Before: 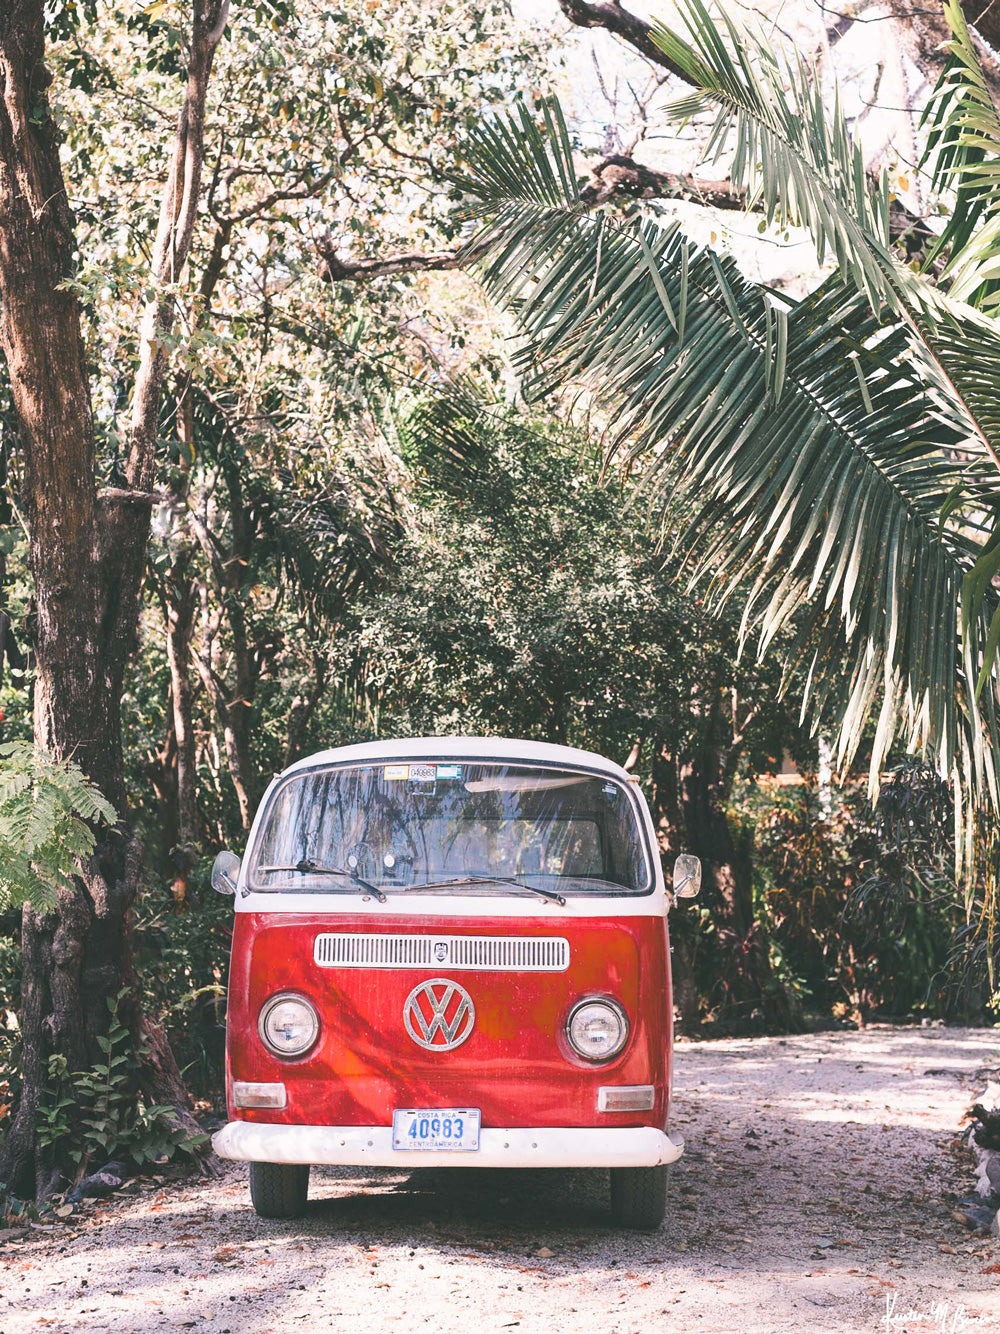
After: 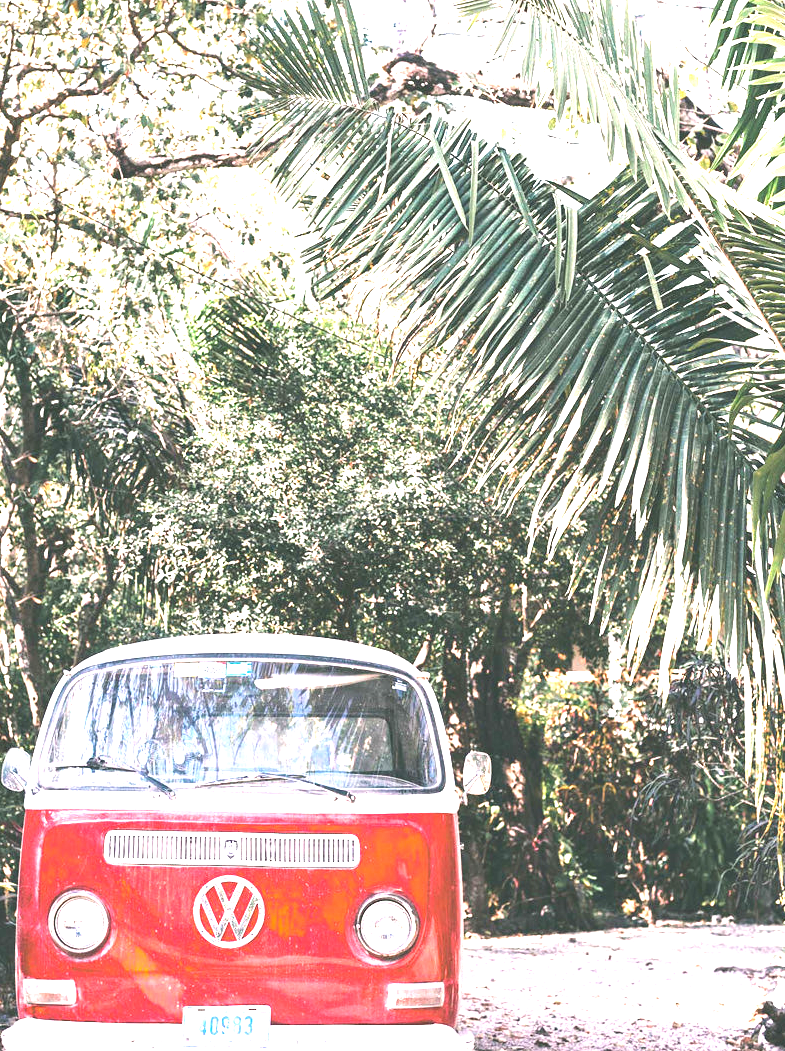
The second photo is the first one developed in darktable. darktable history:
crop and rotate: left 21.021%, top 7.738%, right 0.432%, bottom 13.454%
tone equalizer: -8 EV -0.39 EV, -7 EV -0.419 EV, -6 EV -0.344 EV, -5 EV -0.228 EV, -3 EV 0.215 EV, -2 EV 0.33 EV, -1 EV 0.395 EV, +0 EV 0.447 EV, edges refinement/feathering 500, mask exposure compensation -1.57 EV, preserve details no
exposure: black level correction 0, exposure 1.18 EV, compensate highlight preservation false
